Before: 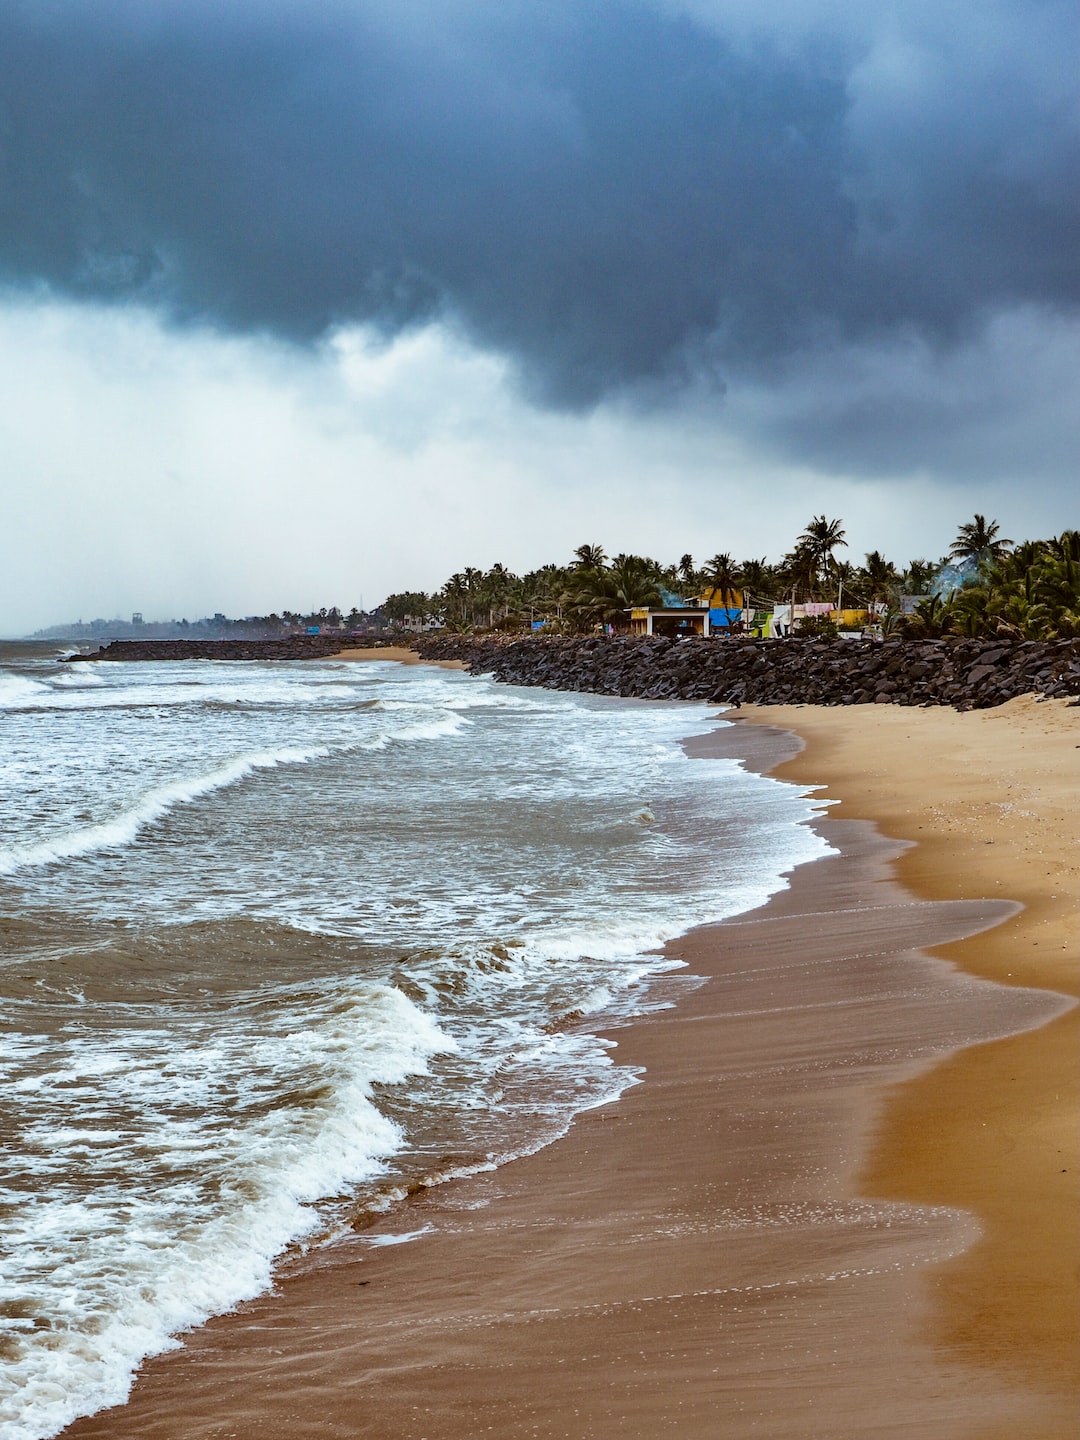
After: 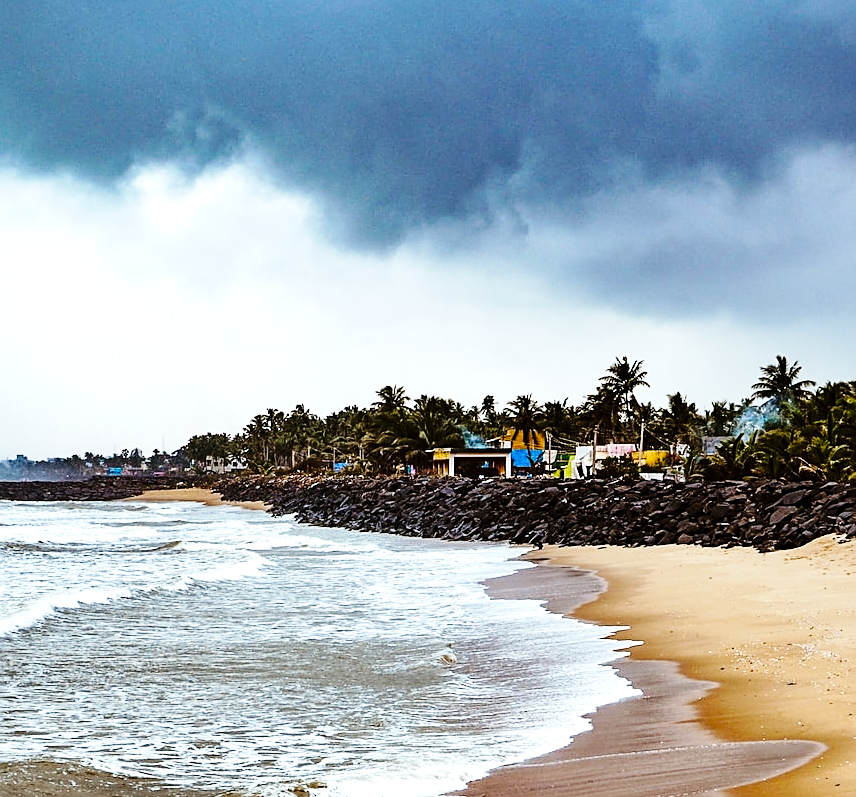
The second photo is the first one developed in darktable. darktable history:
sharpen: on, module defaults
base curve: curves: ch0 [(0, 0) (0.036, 0.025) (0.121, 0.166) (0.206, 0.329) (0.605, 0.79) (1, 1)], preserve colors none
crop: left 18.336%, top 11.093%, right 2.324%, bottom 33.548%
tone equalizer: -8 EV -0.385 EV, -7 EV -0.356 EV, -6 EV -0.321 EV, -5 EV -0.185 EV, -3 EV 0.199 EV, -2 EV 0.355 EV, -1 EV 0.379 EV, +0 EV 0.444 EV, edges refinement/feathering 500, mask exposure compensation -1.57 EV, preserve details no
